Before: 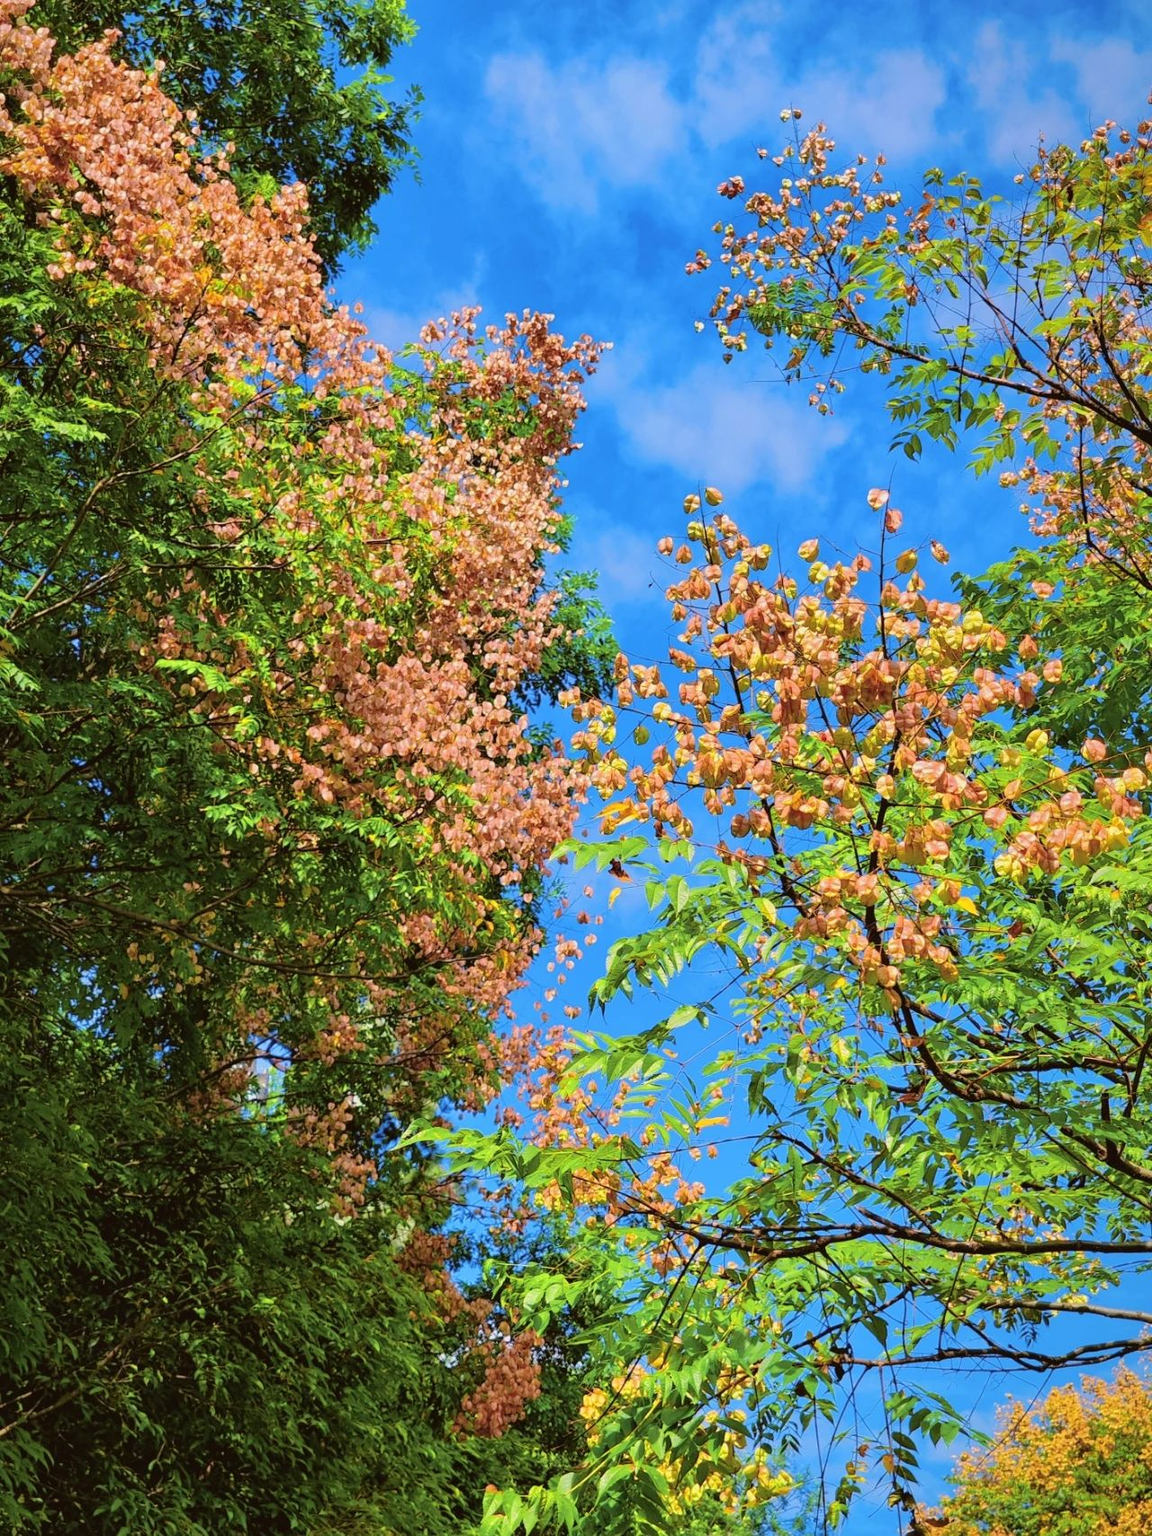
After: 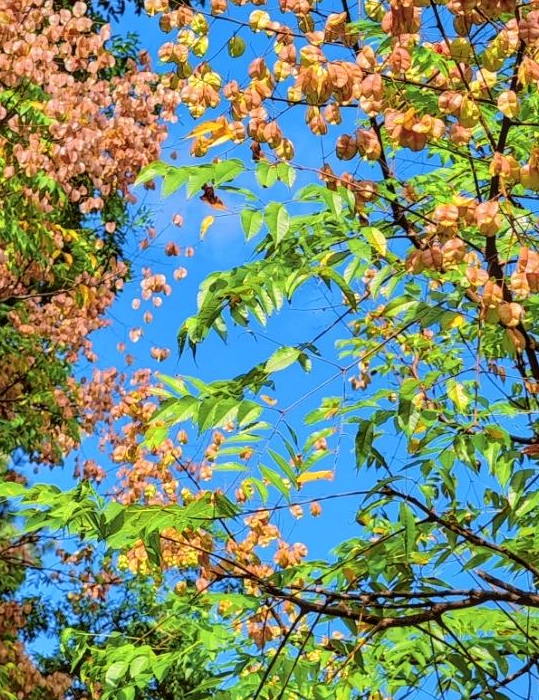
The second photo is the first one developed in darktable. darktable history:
crop: left 37.221%, top 45.169%, right 20.63%, bottom 13.777%
local contrast: on, module defaults
exposure: exposure 0.02 EV, compensate highlight preservation false
